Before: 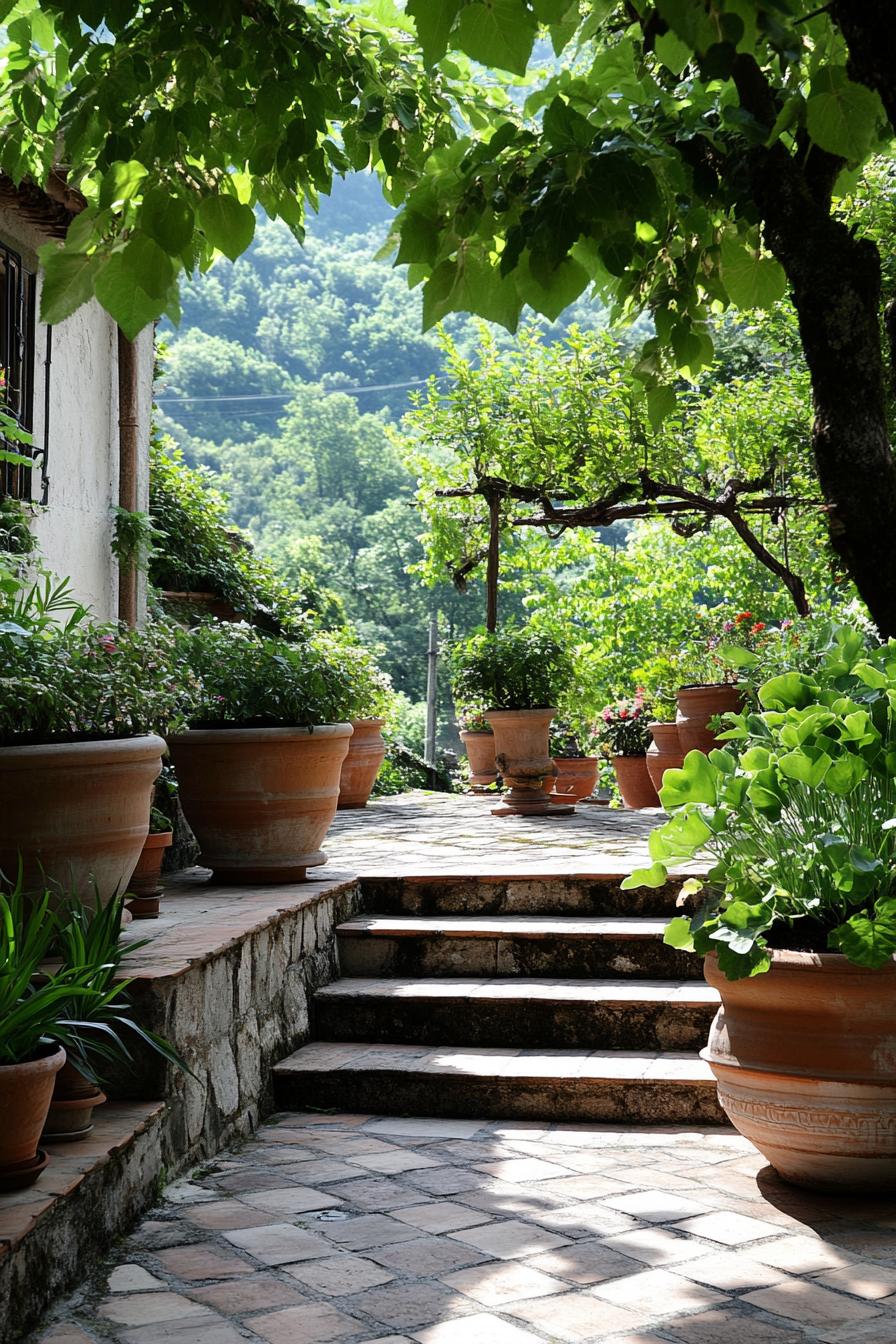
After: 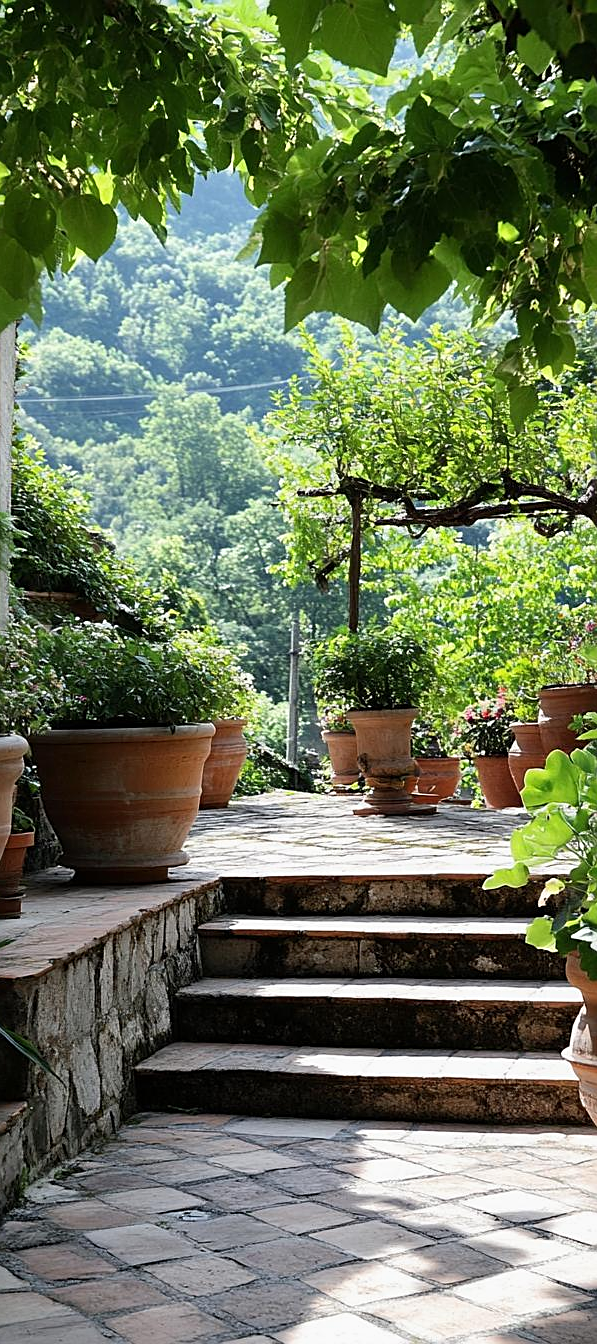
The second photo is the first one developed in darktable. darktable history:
sharpen: on, module defaults
crop: left 15.414%, right 17.846%
tone equalizer: -7 EV 0.2 EV, -6 EV 0.143 EV, -5 EV 0.07 EV, -4 EV 0.08 EV, -2 EV -0.015 EV, -1 EV -0.024 EV, +0 EV -0.067 EV, smoothing diameter 24.95%, edges refinement/feathering 13.43, preserve details guided filter
